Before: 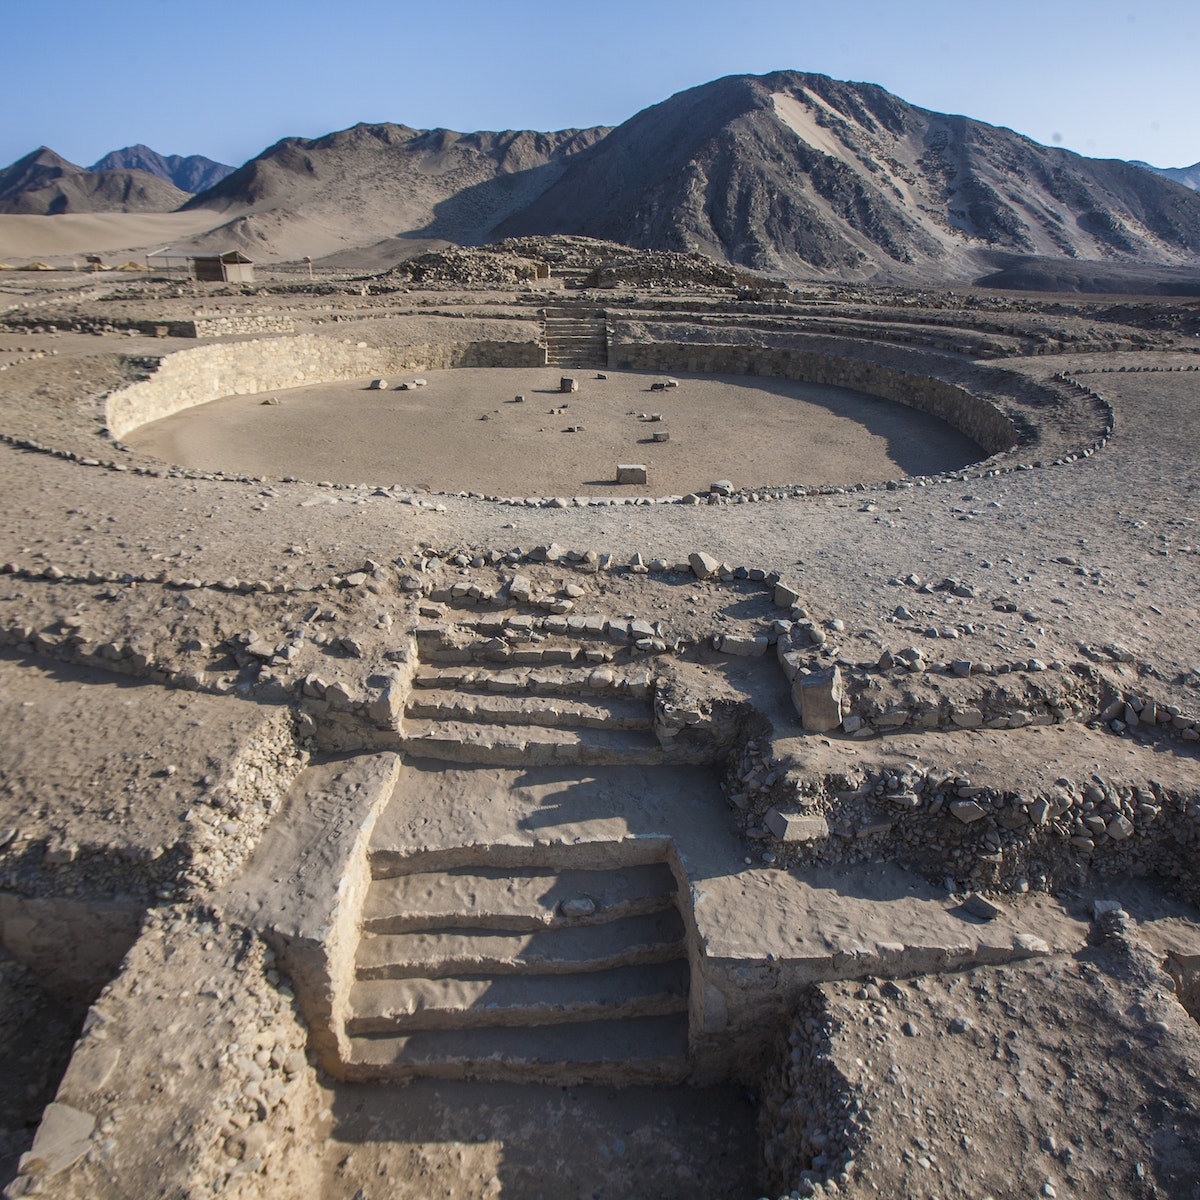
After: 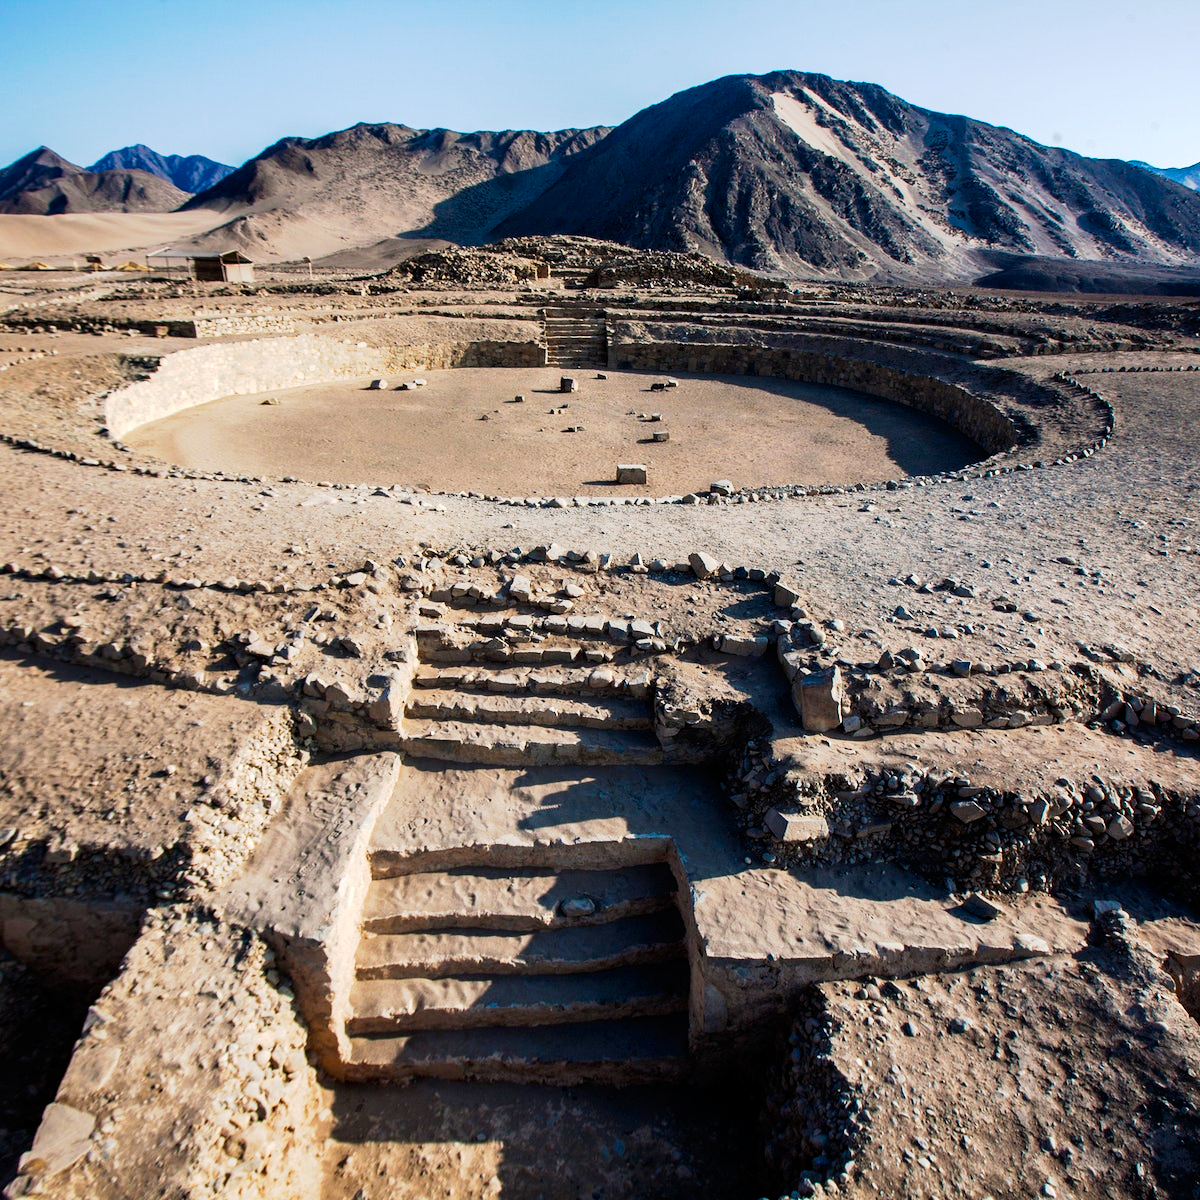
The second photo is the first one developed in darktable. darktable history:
tone curve: curves: ch0 [(0, 0) (0.003, 0.001) (0.011, 0.001) (0.025, 0.001) (0.044, 0.001) (0.069, 0.003) (0.1, 0.007) (0.136, 0.013) (0.177, 0.032) (0.224, 0.083) (0.277, 0.157) (0.335, 0.237) (0.399, 0.334) (0.468, 0.446) (0.543, 0.562) (0.623, 0.683) (0.709, 0.801) (0.801, 0.869) (0.898, 0.918) (1, 1)], preserve colors none
exposure: exposure 0.2 EV, compensate highlight preservation false
